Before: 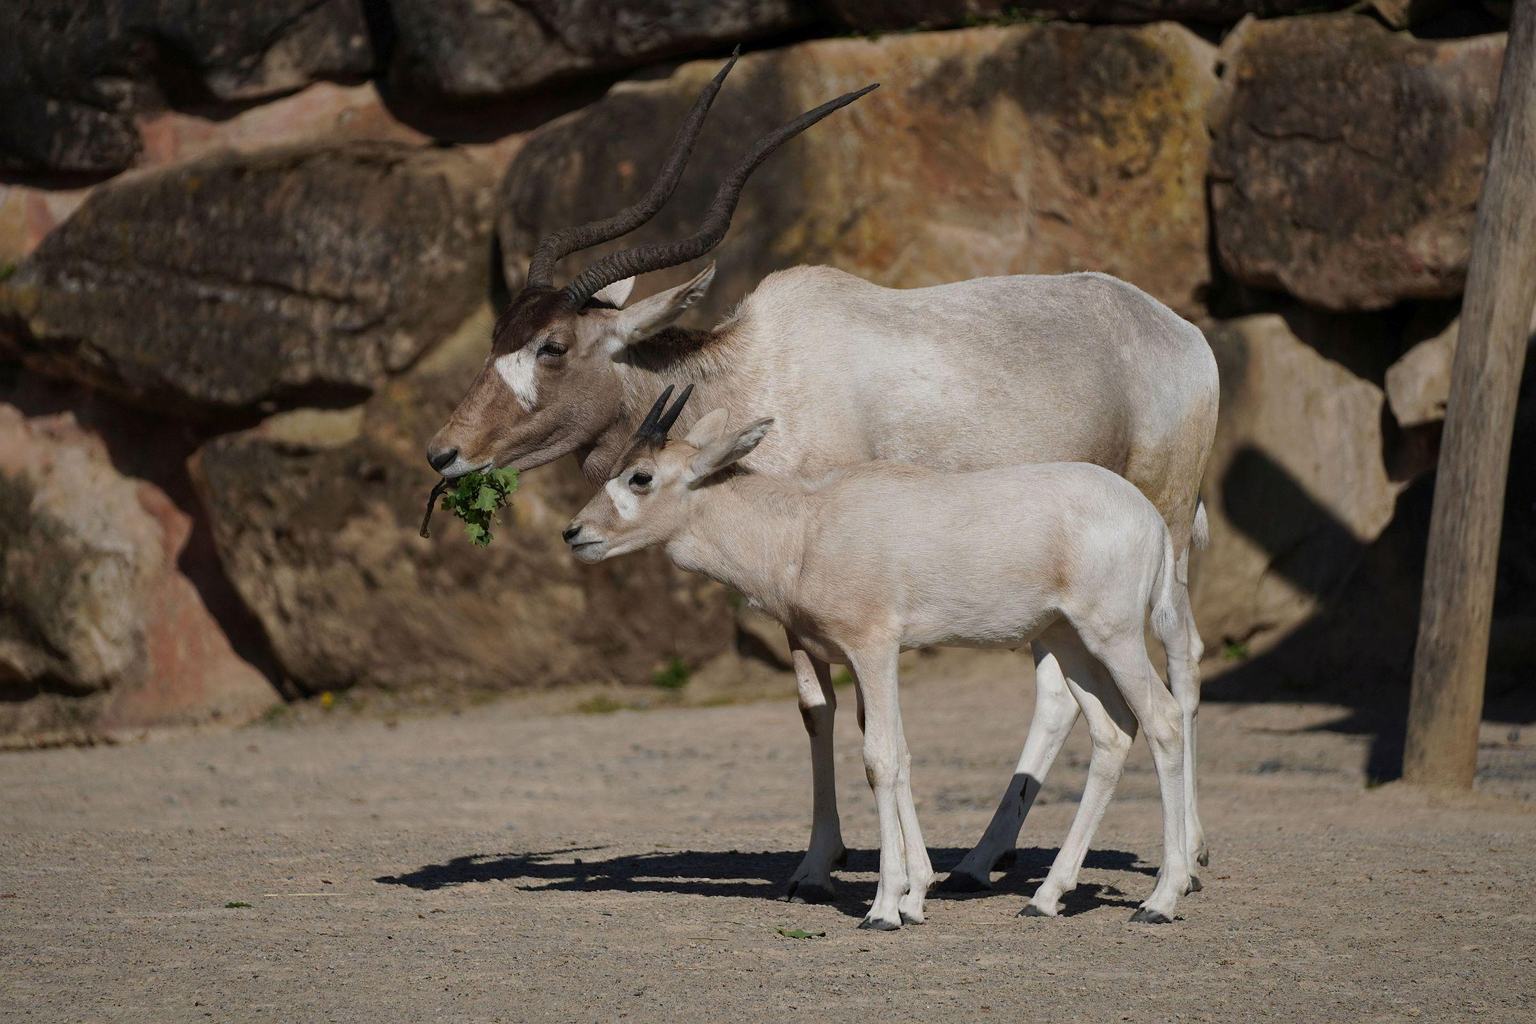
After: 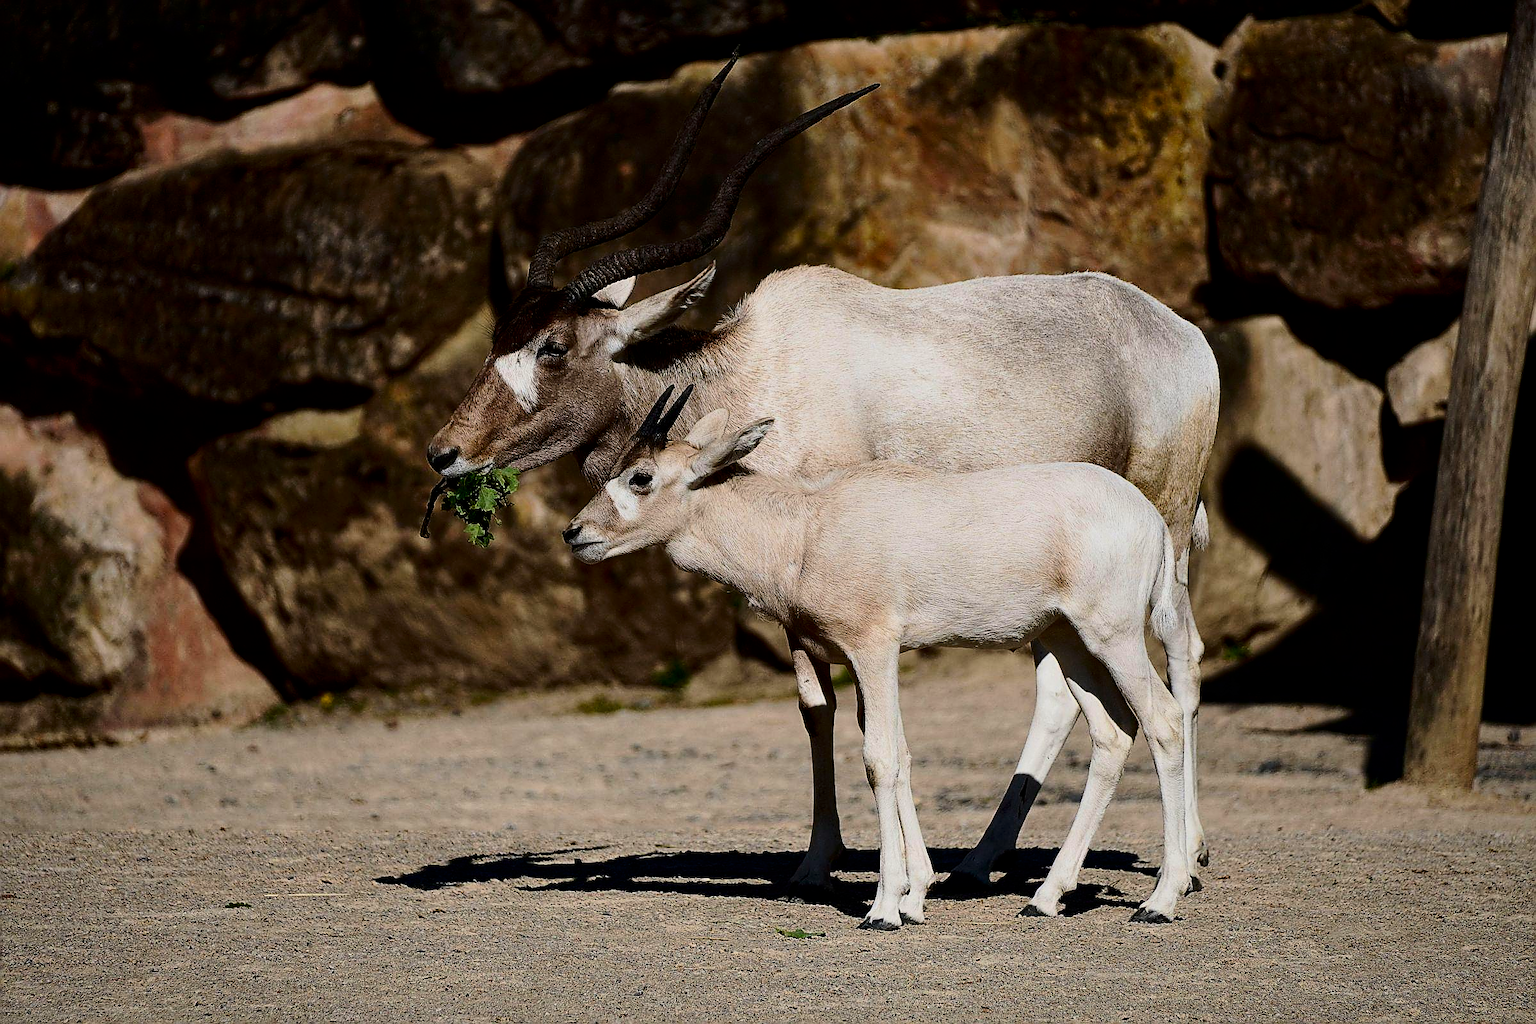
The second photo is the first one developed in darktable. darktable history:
sharpen: radius 1.353, amount 1.237, threshold 0.691
filmic rgb: black relative exposure -7.65 EV, white relative exposure 4.56 EV, threshold 2.97 EV, hardness 3.61, contrast 1.248, color science v6 (2022), enable highlight reconstruction true
contrast brightness saturation: contrast 0.219, brightness -0.182, saturation 0.235
exposure: black level correction 0, exposure 0.393 EV, compensate highlight preservation false
